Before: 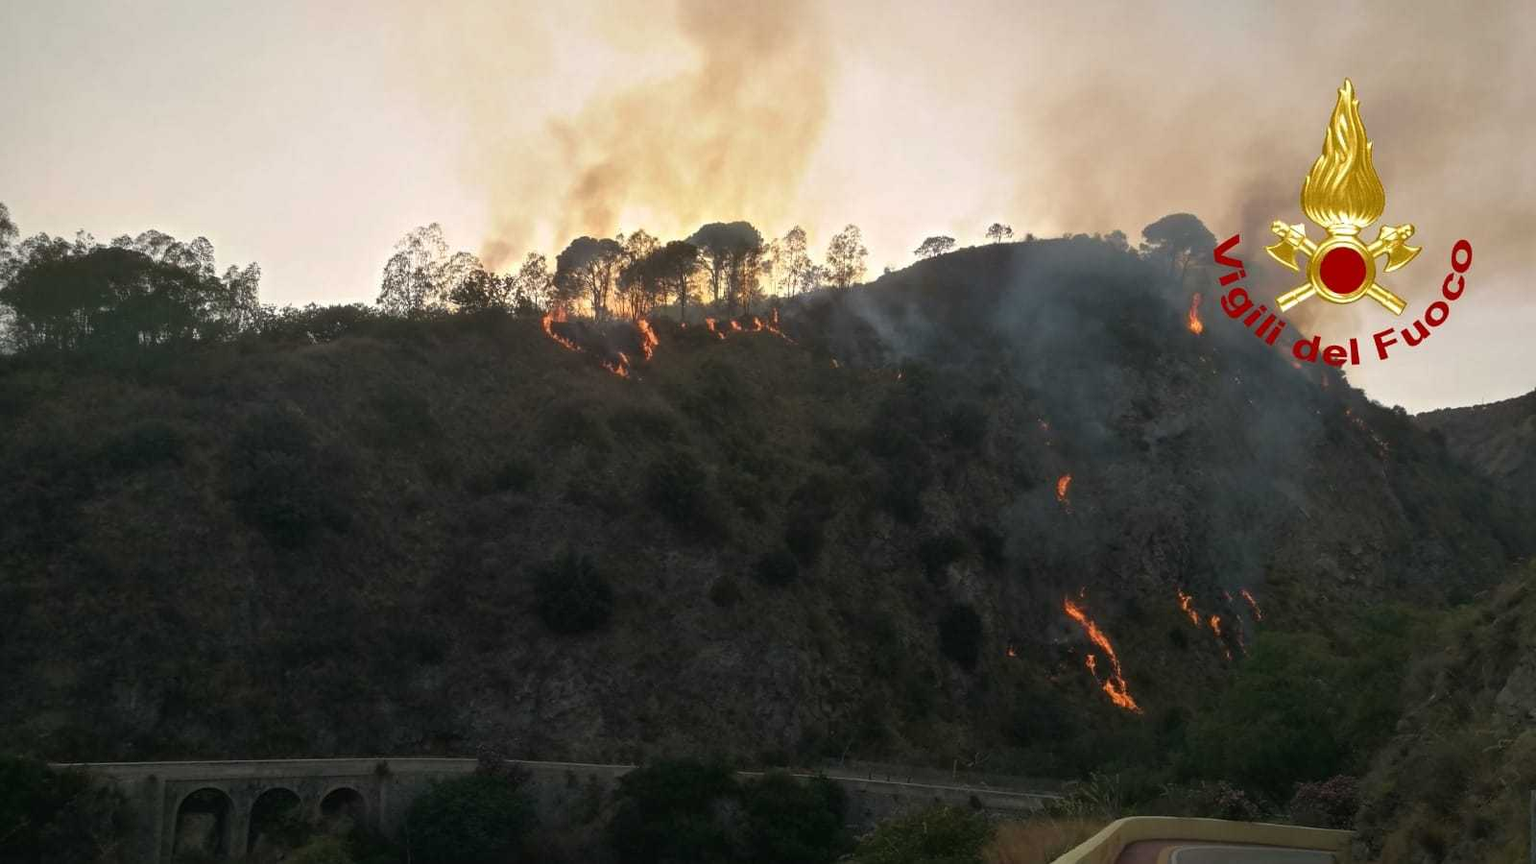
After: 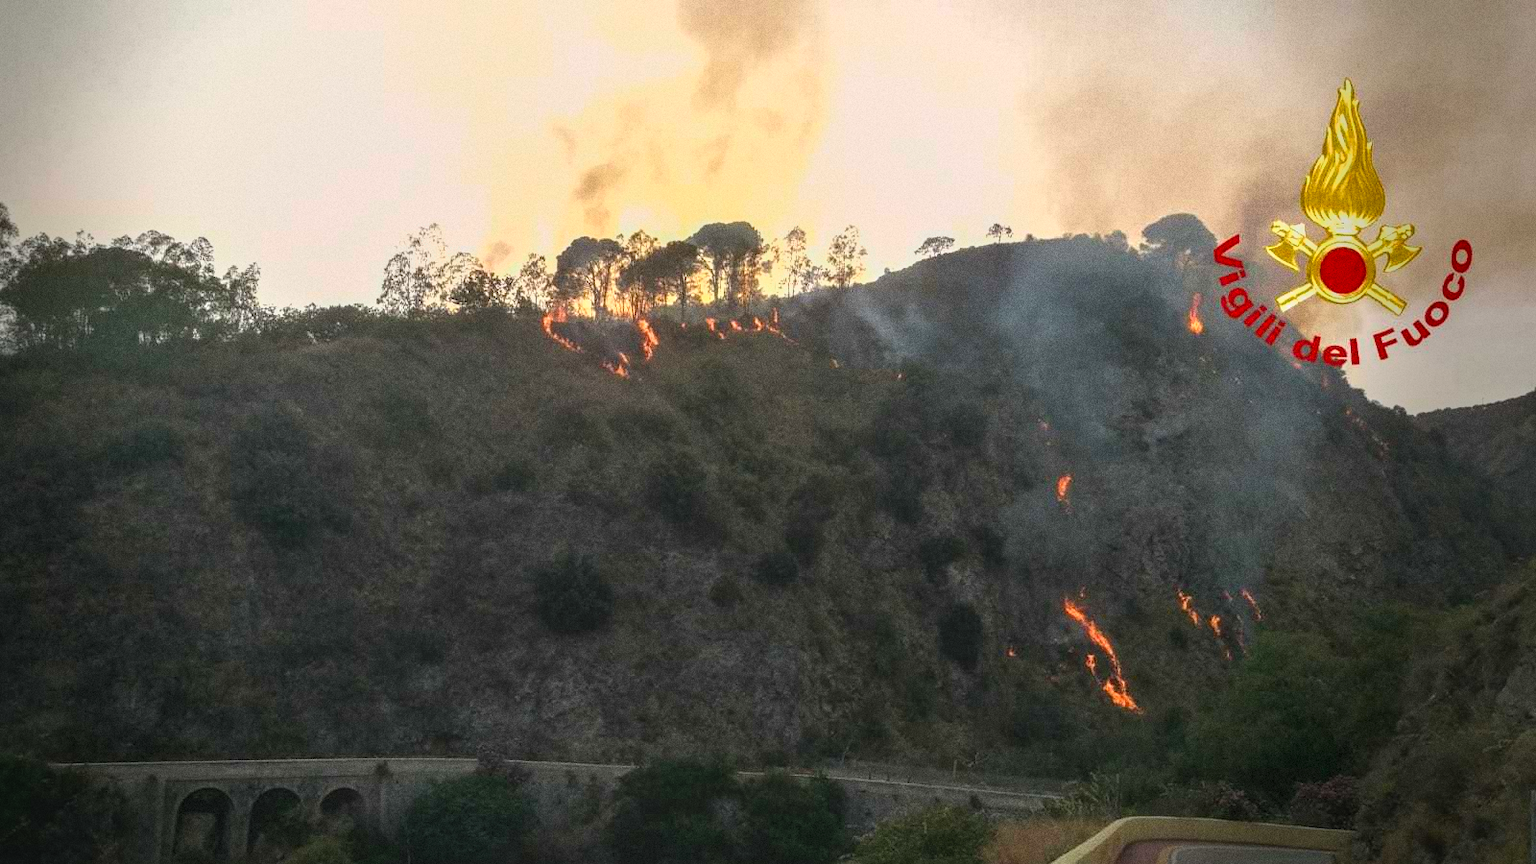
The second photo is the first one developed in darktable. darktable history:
grain: coarseness 9.61 ISO, strength 35.62%
exposure: exposure 0.64 EV, compensate highlight preservation false
lowpass: radius 0.1, contrast 0.85, saturation 1.1, unbound 0
vignetting: fall-off start 68.33%, fall-off radius 30%, saturation 0.042, center (-0.066, -0.311), width/height ratio 0.992, shape 0.85, dithering 8-bit output
local contrast: detail 130%
